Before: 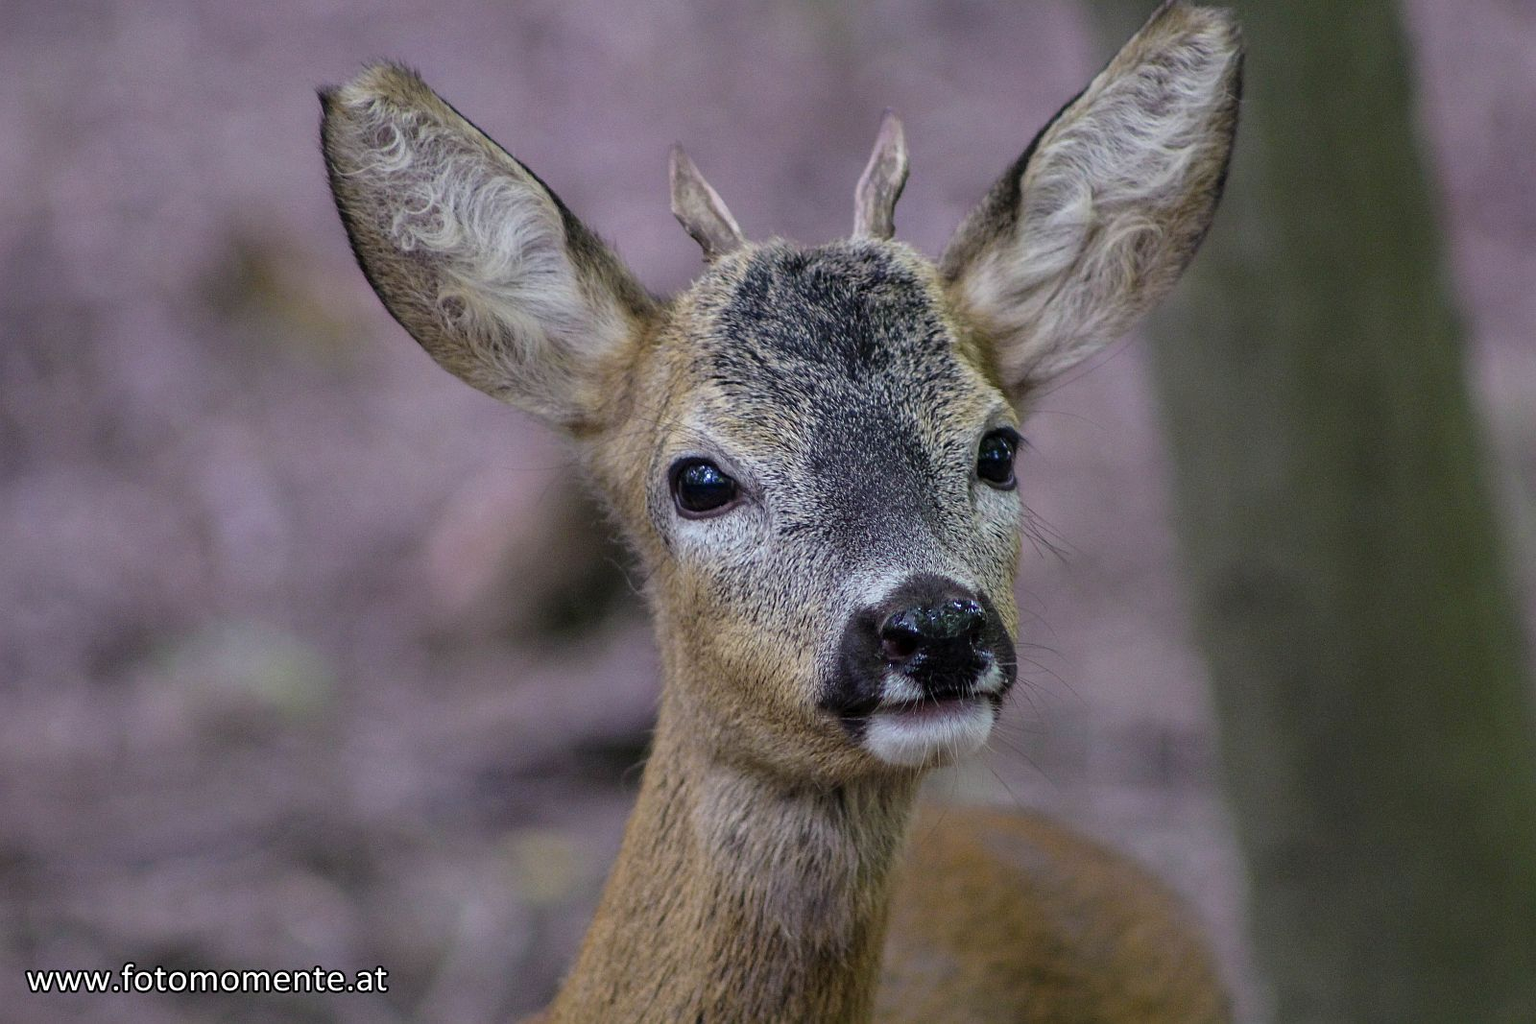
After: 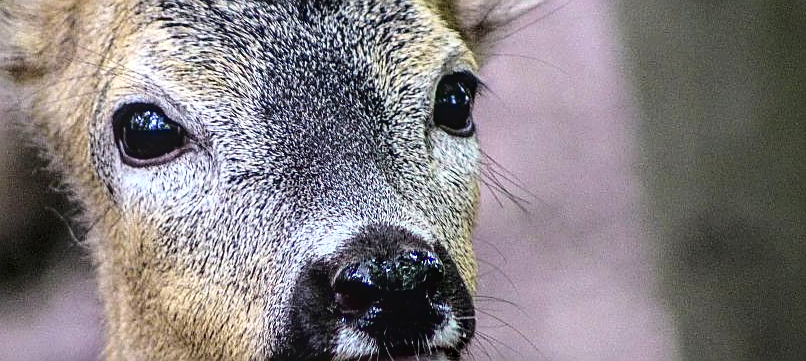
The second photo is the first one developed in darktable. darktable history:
crop: left 36.52%, top 35.062%, right 13.098%, bottom 31.025%
tone curve: curves: ch0 [(0, 0.024) (0.049, 0.038) (0.176, 0.162) (0.311, 0.337) (0.416, 0.471) (0.565, 0.658) (0.817, 0.911) (1, 1)]; ch1 [(0, 0) (0.351, 0.347) (0.446, 0.42) (0.481, 0.463) (0.504, 0.504) (0.522, 0.521) (0.546, 0.563) (0.622, 0.664) (0.728, 0.786) (1, 1)]; ch2 [(0, 0) (0.327, 0.324) (0.427, 0.413) (0.458, 0.444) (0.502, 0.504) (0.526, 0.539) (0.547, 0.581) (0.601, 0.61) (0.76, 0.765) (1, 1)], color space Lab, linked channels, preserve colors none
tone equalizer: -8 EV -0.747 EV, -7 EV -0.725 EV, -6 EV -0.579 EV, -5 EV -0.371 EV, -3 EV 0.378 EV, -2 EV 0.6 EV, -1 EV 0.7 EV, +0 EV 0.767 EV, luminance estimator HSV value / RGB max
sharpen: on, module defaults
local contrast: on, module defaults
